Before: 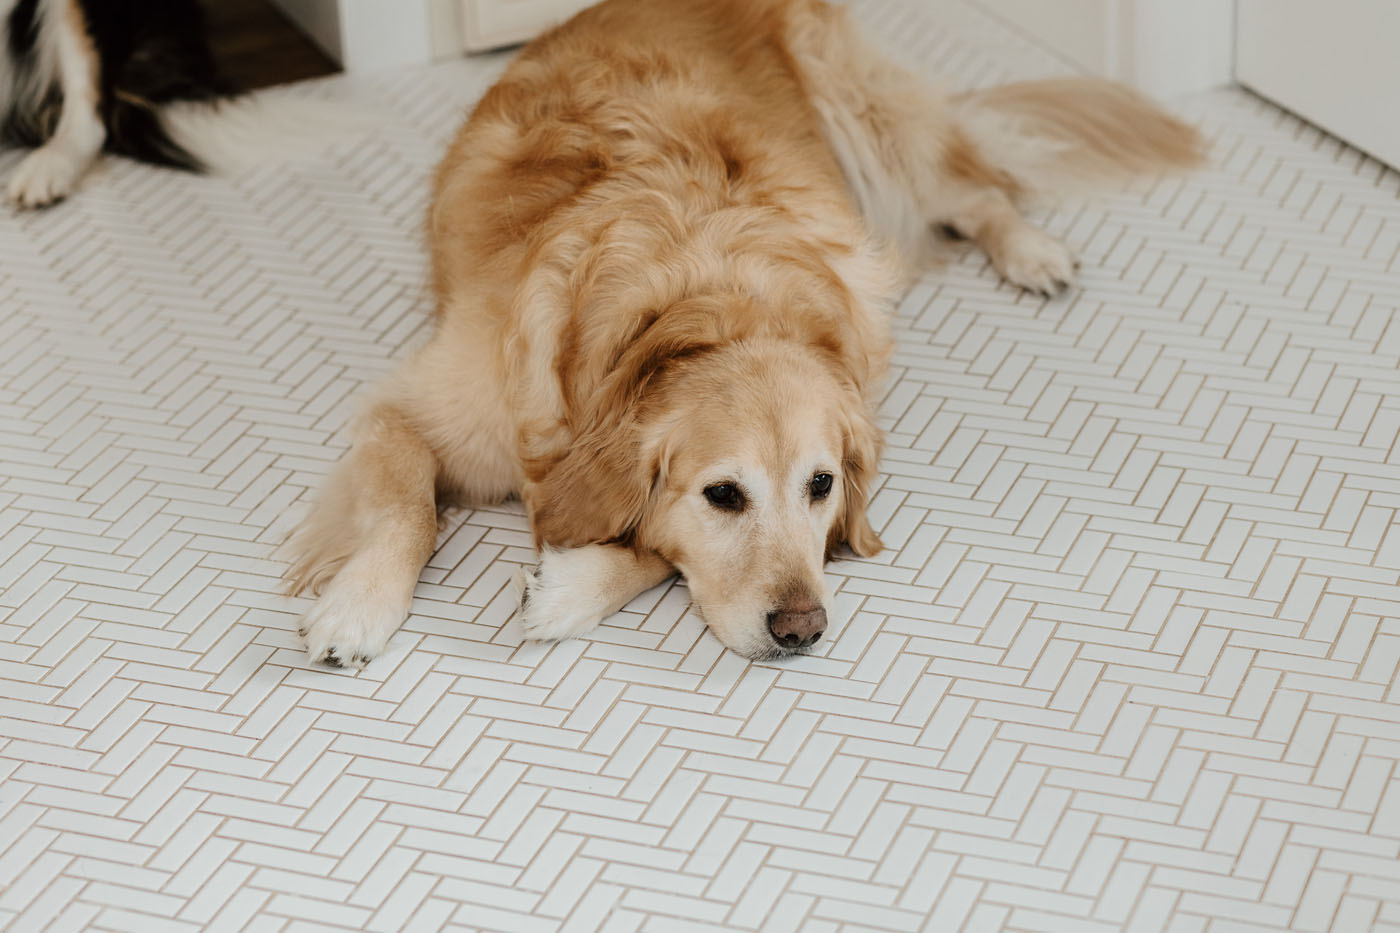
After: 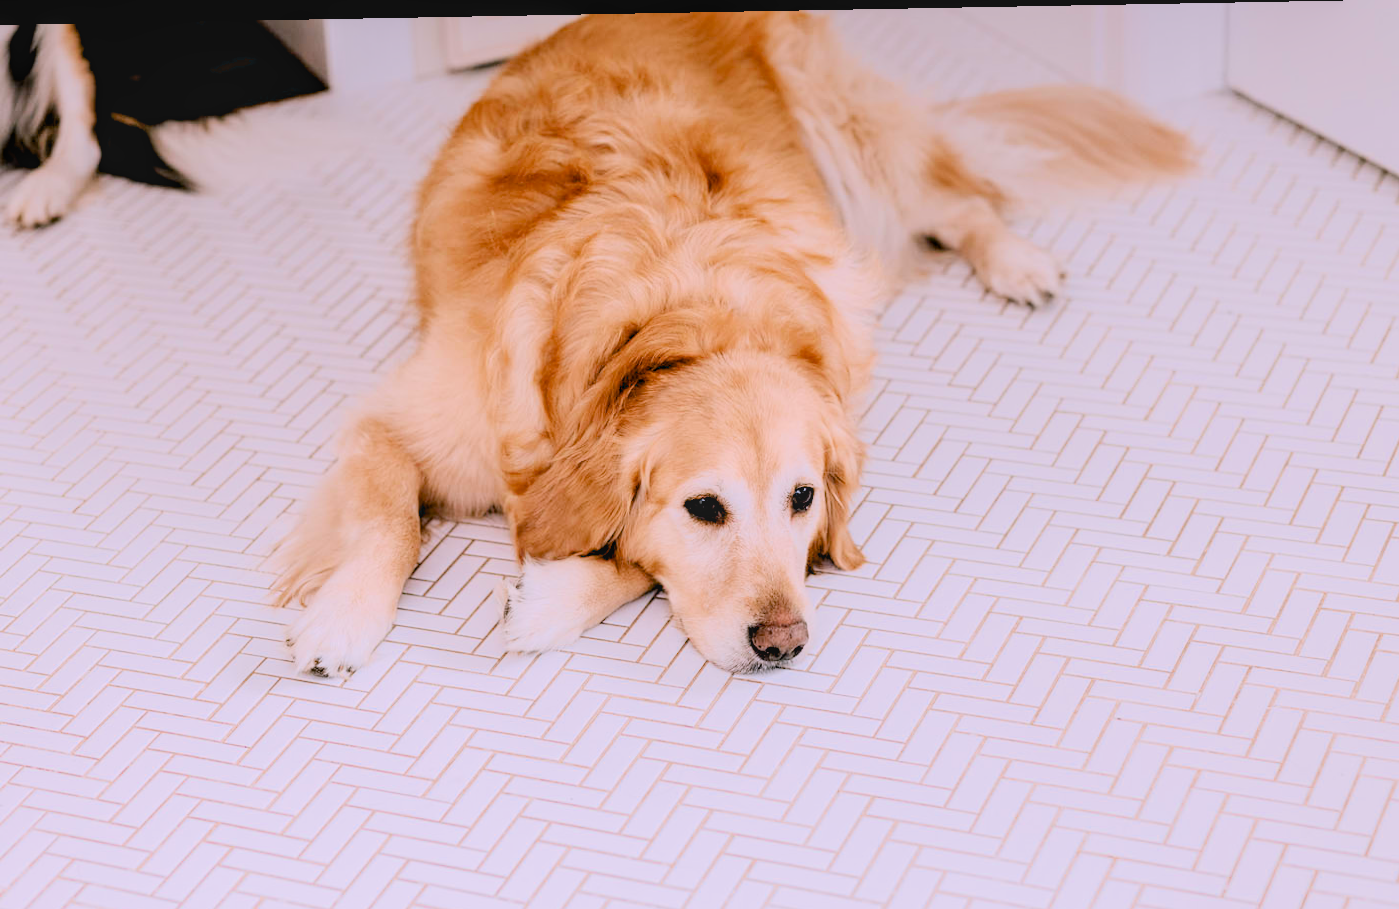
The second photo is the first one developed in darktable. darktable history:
crop and rotate: top 0%, bottom 5.097%
local contrast: detail 110%
exposure: black level correction 0.011, exposure 1.088 EV, compensate exposure bias true, compensate highlight preservation false
color correction: saturation 1.11
white balance: red 1.066, blue 1.119
rotate and perspective: lens shift (horizontal) -0.055, automatic cropping off
filmic rgb: black relative exposure -7.15 EV, white relative exposure 5.36 EV, hardness 3.02, color science v6 (2022)
